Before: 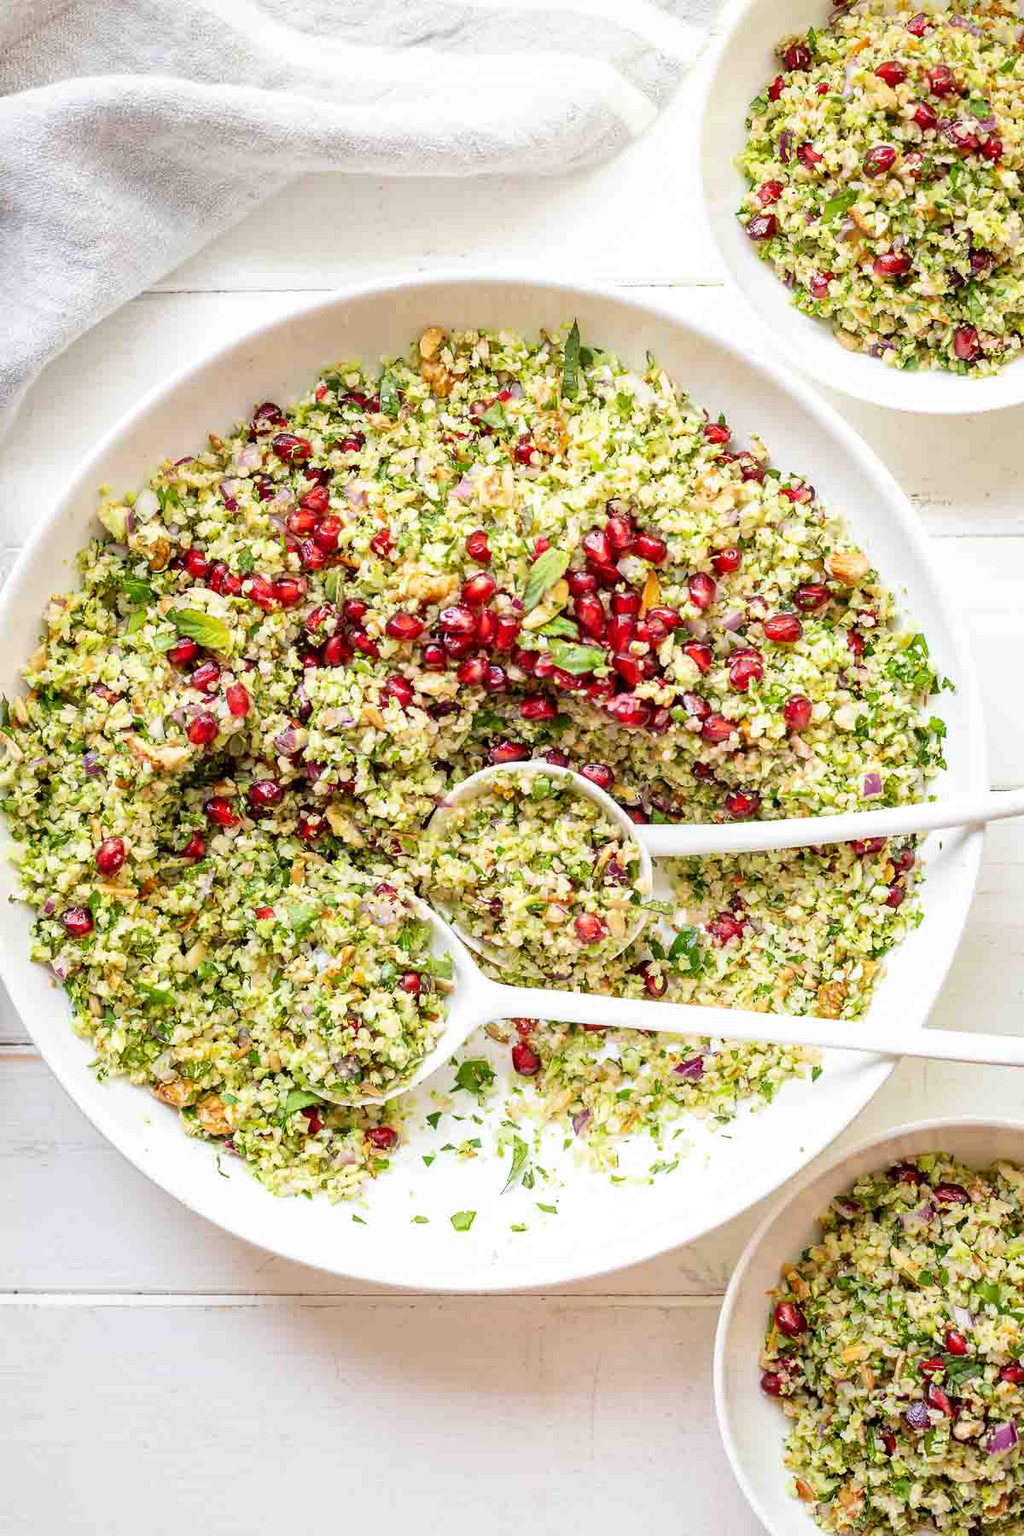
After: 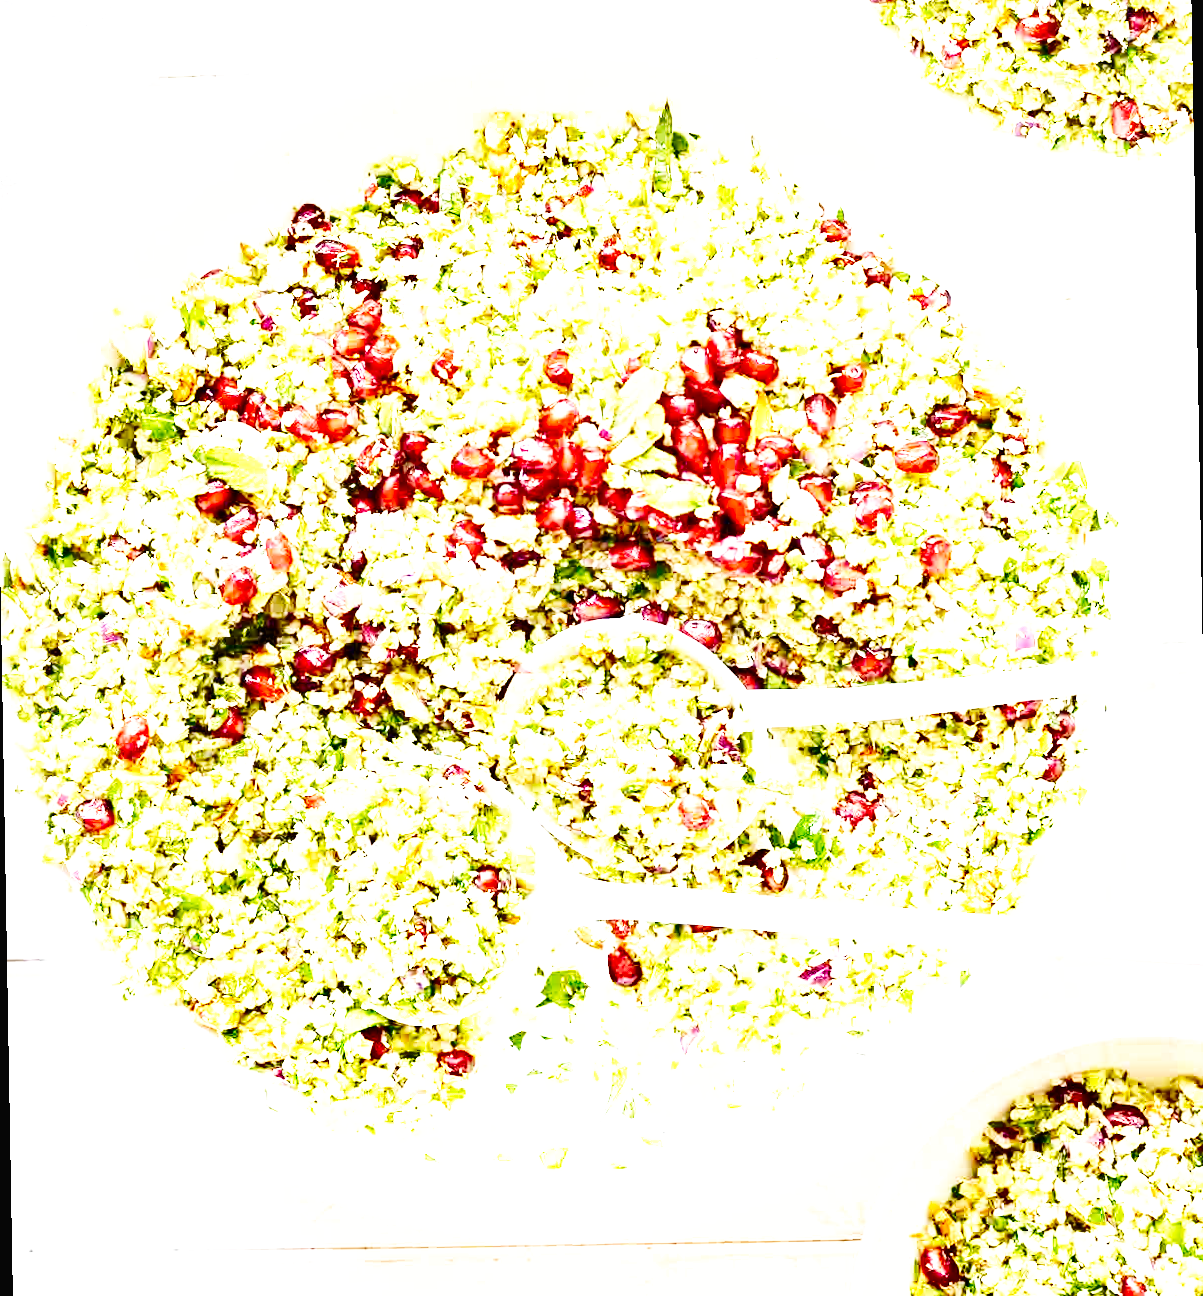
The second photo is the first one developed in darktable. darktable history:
crop: top 13.819%, bottom 11.169%
base curve: curves: ch0 [(0, 0.003) (0.001, 0.002) (0.006, 0.004) (0.02, 0.022) (0.048, 0.086) (0.094, 0.234) (0.162, 0.431) (0.258, 0.629) (0.385, 0.8) (0.548, 0.918) (0.751, 0.988) (1, 1)], preserve colors none
exposure: black level correction 0, exposure 1.379 EV, compensate exposure bias true, compensate highlight preservation false
velvia: on, module defaults
shadows and highlights: shadows 22.7, highlights -48.71, soften with gaussian
rotate and perspective: rotation -1°, crop left 0.011, crop right 0.989, crop top 0.025, crop bottom 0.975
